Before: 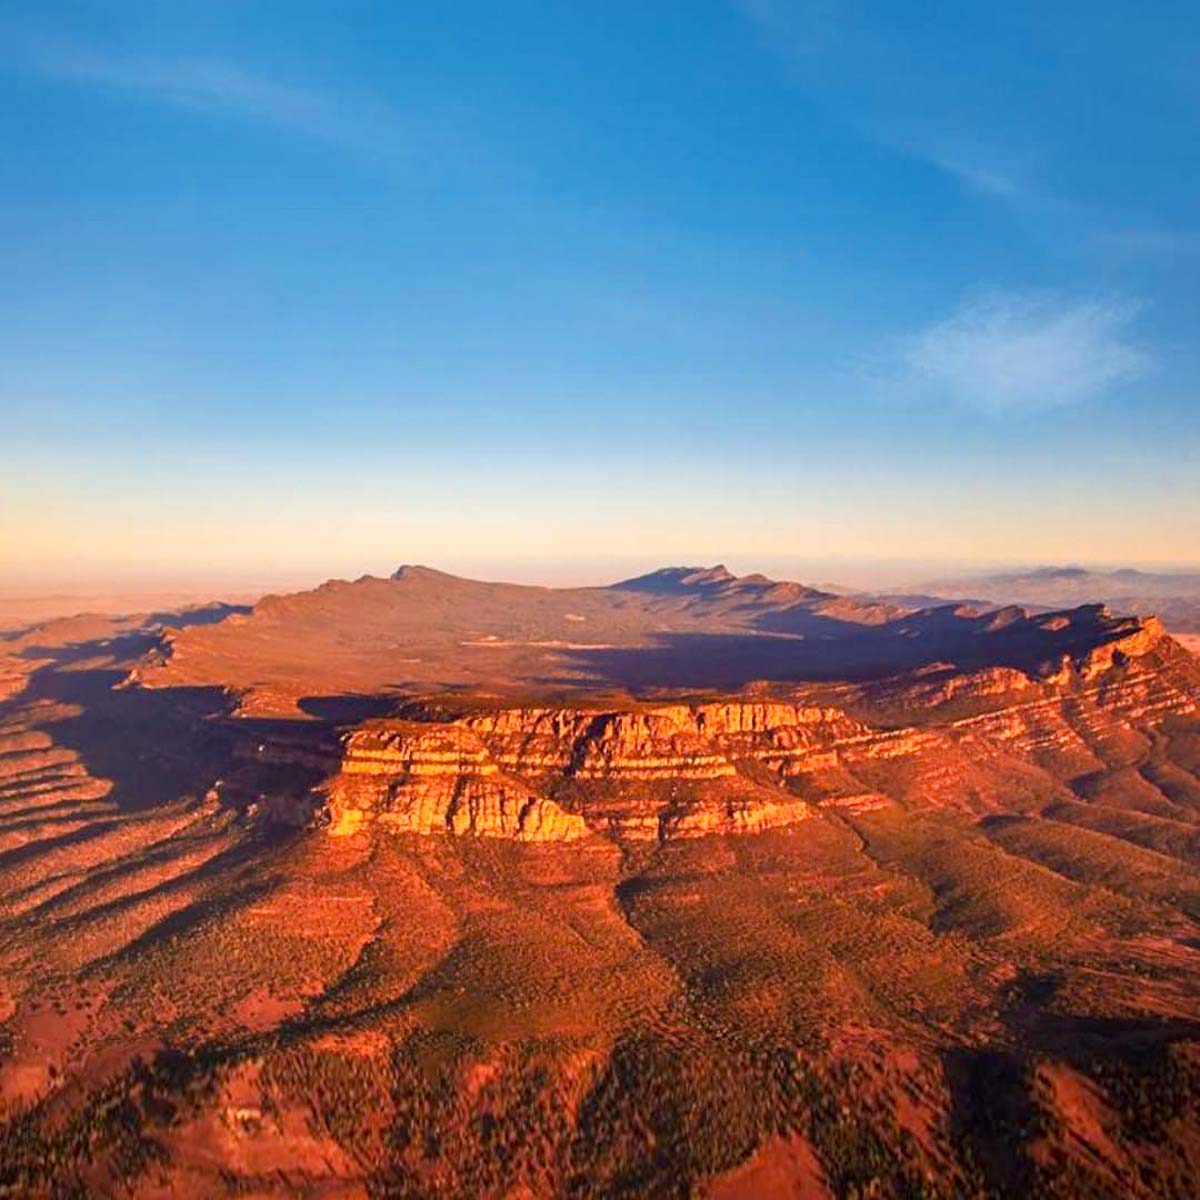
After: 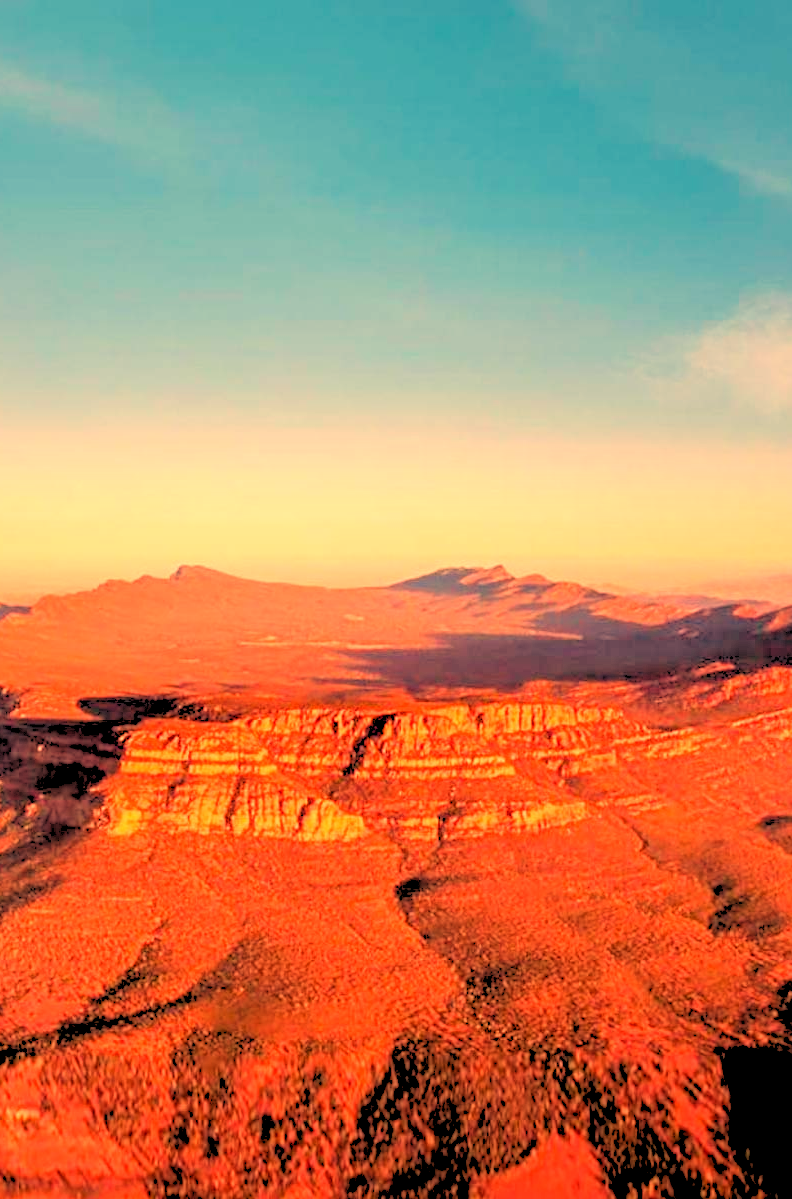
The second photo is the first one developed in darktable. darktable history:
rgb levels: levels [[0.027, 0.429, 0.996], [0, 0.5, 1], [0, 0.5, 1]]
crop and rotate: left 18.442%, right 15.508%
white balance: red 1.467, blue 0.684
